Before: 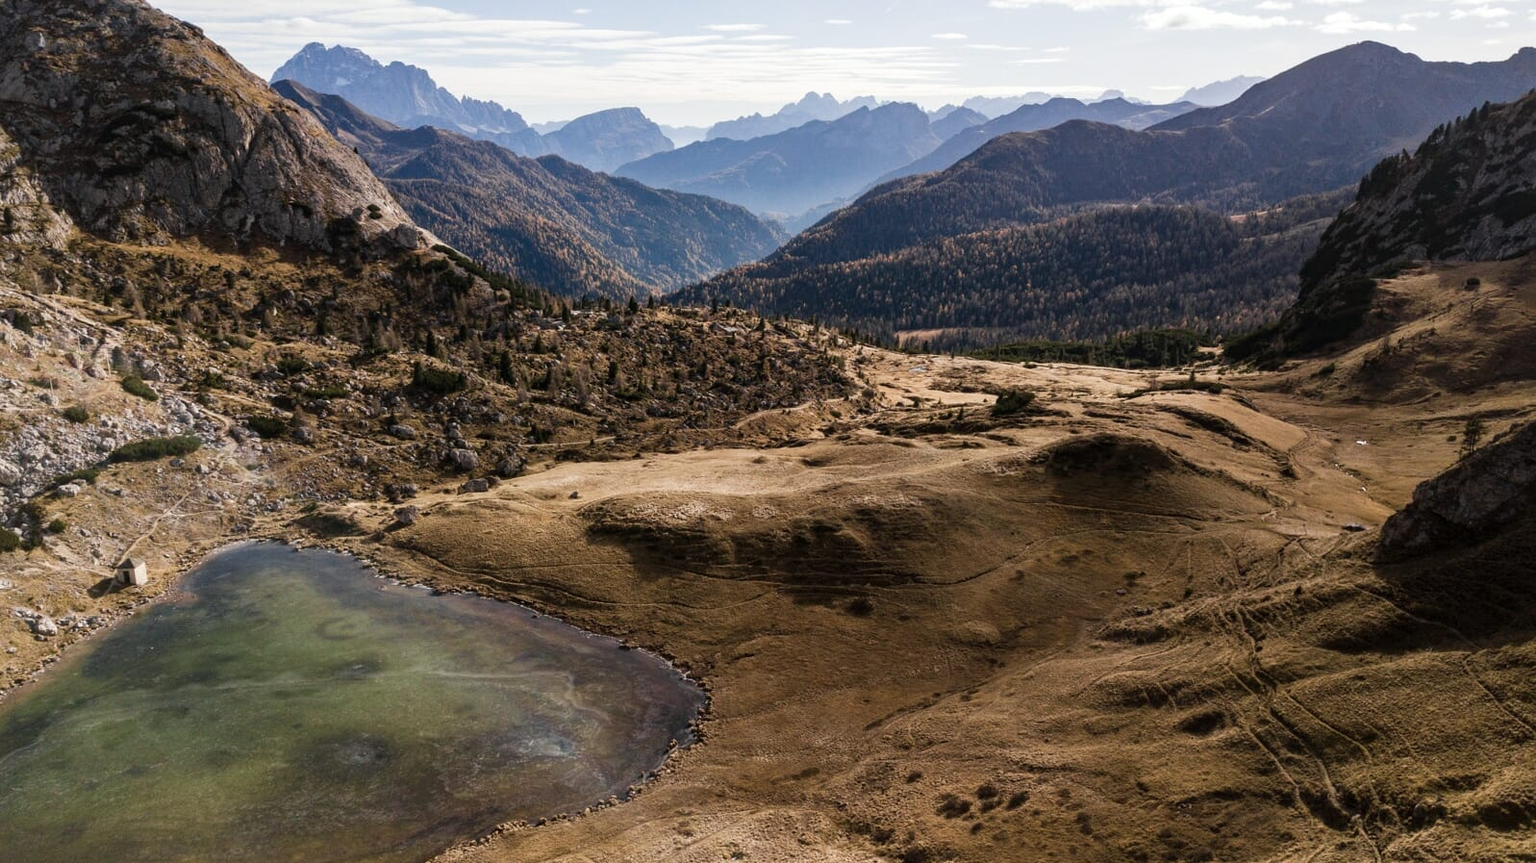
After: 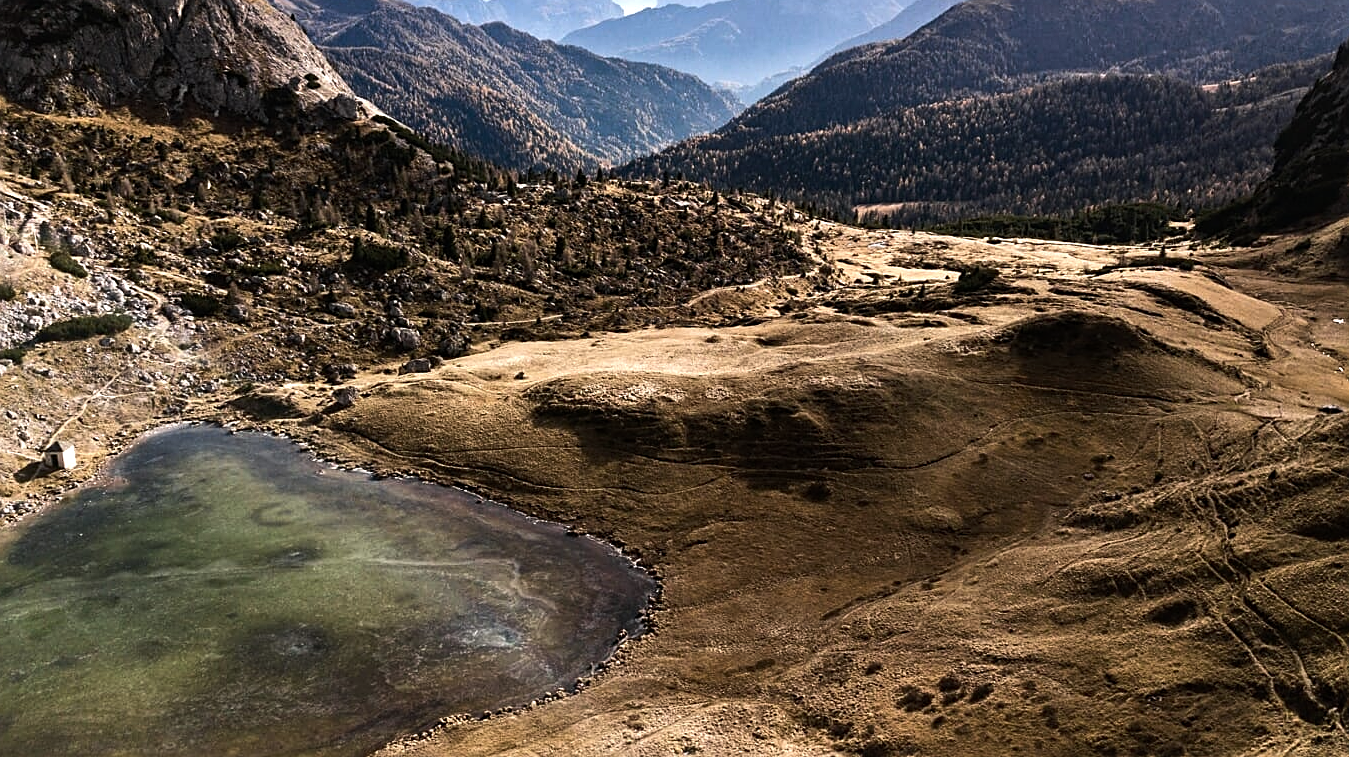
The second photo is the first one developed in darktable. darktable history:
crop and rotate: left 4.842%, top 15.51%, right 10.668%
sharpen: on, module defaults
tone equalizer: -8 EV -0.75 EV, -7 EV -0.7 EV, -6 EV -0.6 EV, -5 EV -0.4 EV, -3 EV 0.4 EV, -2 EV 0.6 EV, -1 EV 0.7 EV, +0 EV 0.75 EV, edges refinement/feathering 500, mask exposure compensation -1.57 EV, preserve details no
